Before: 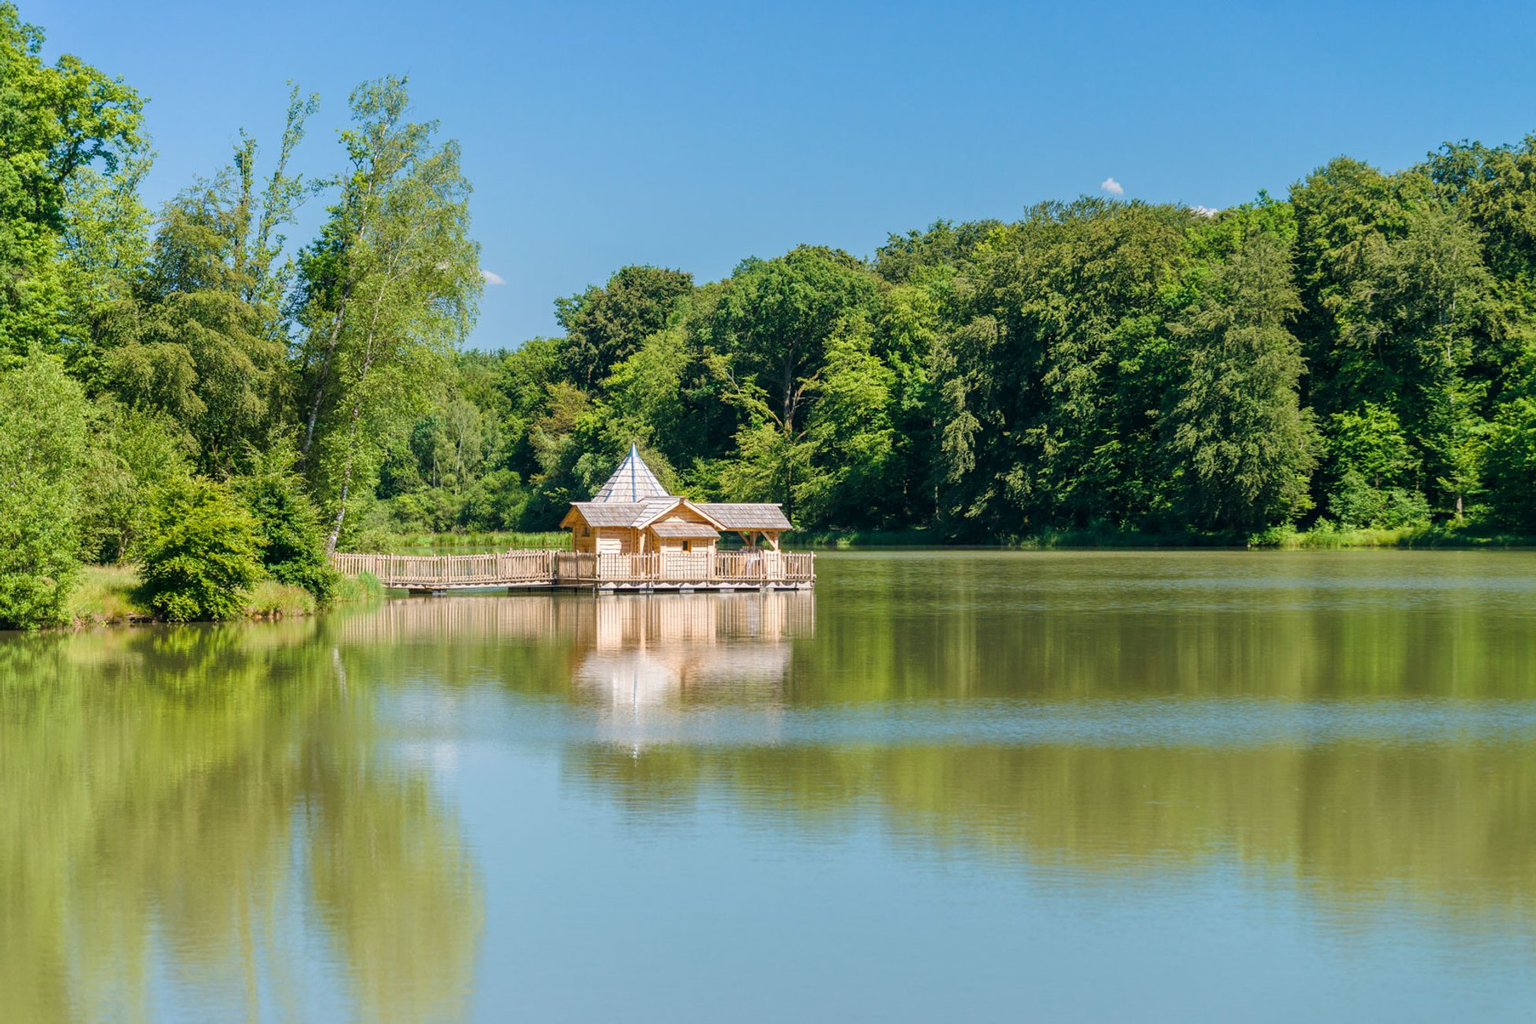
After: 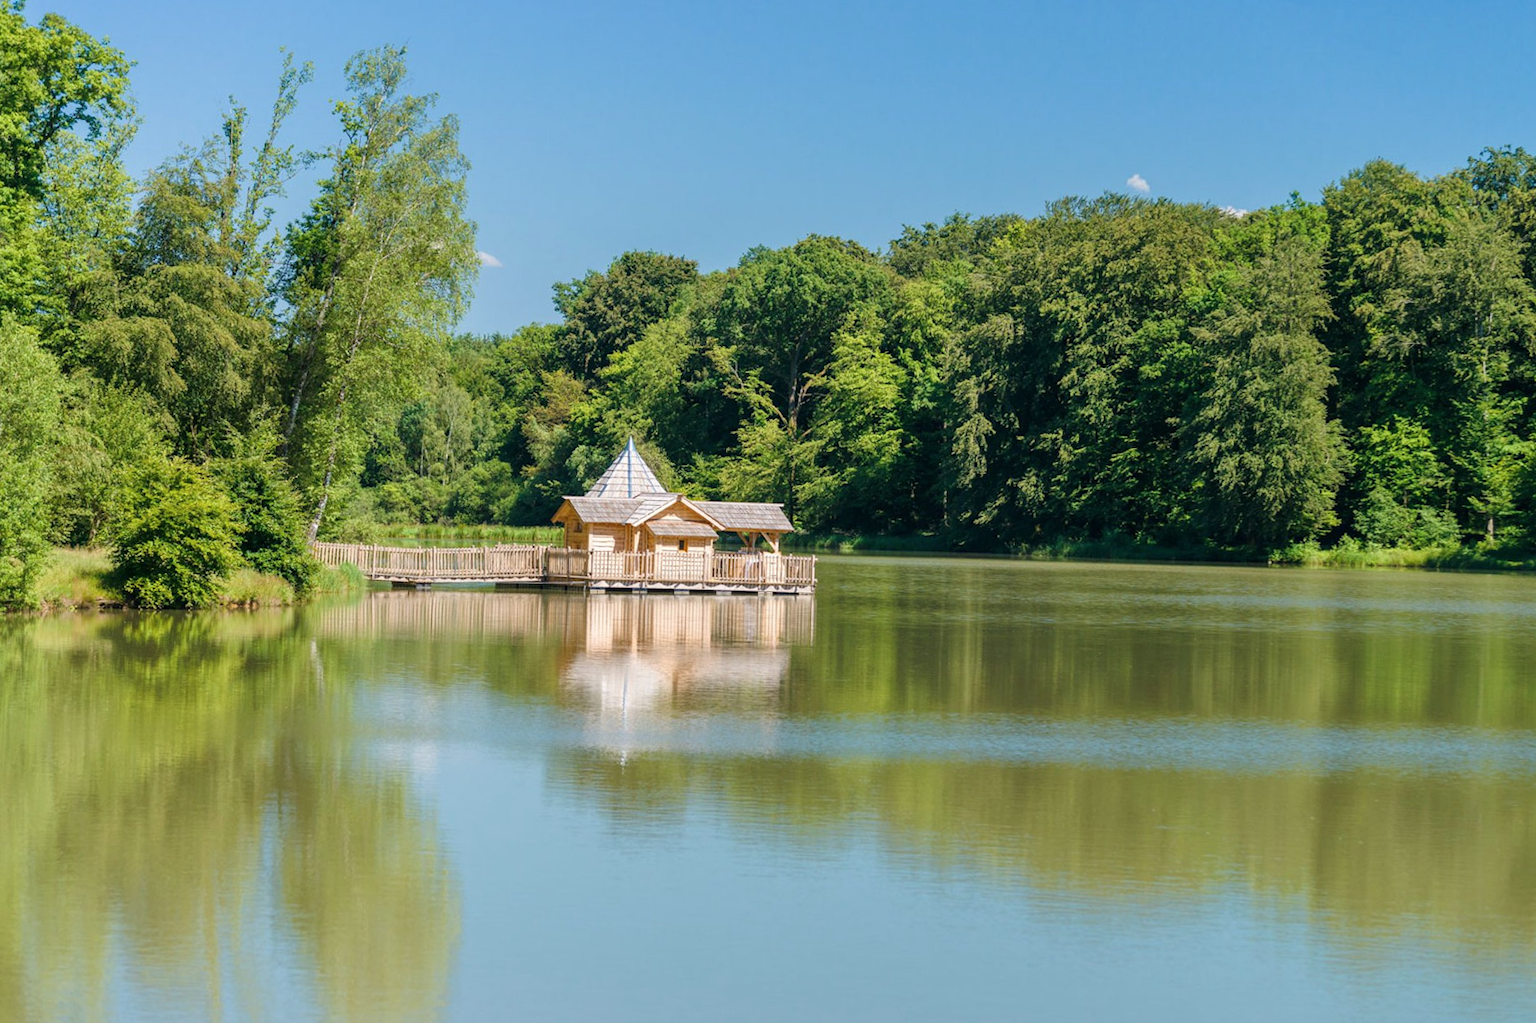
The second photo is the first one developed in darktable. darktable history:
contrast brightness saturation: contrast 0.01, saturation -0.05
crop and rotate: angle -1.69°
